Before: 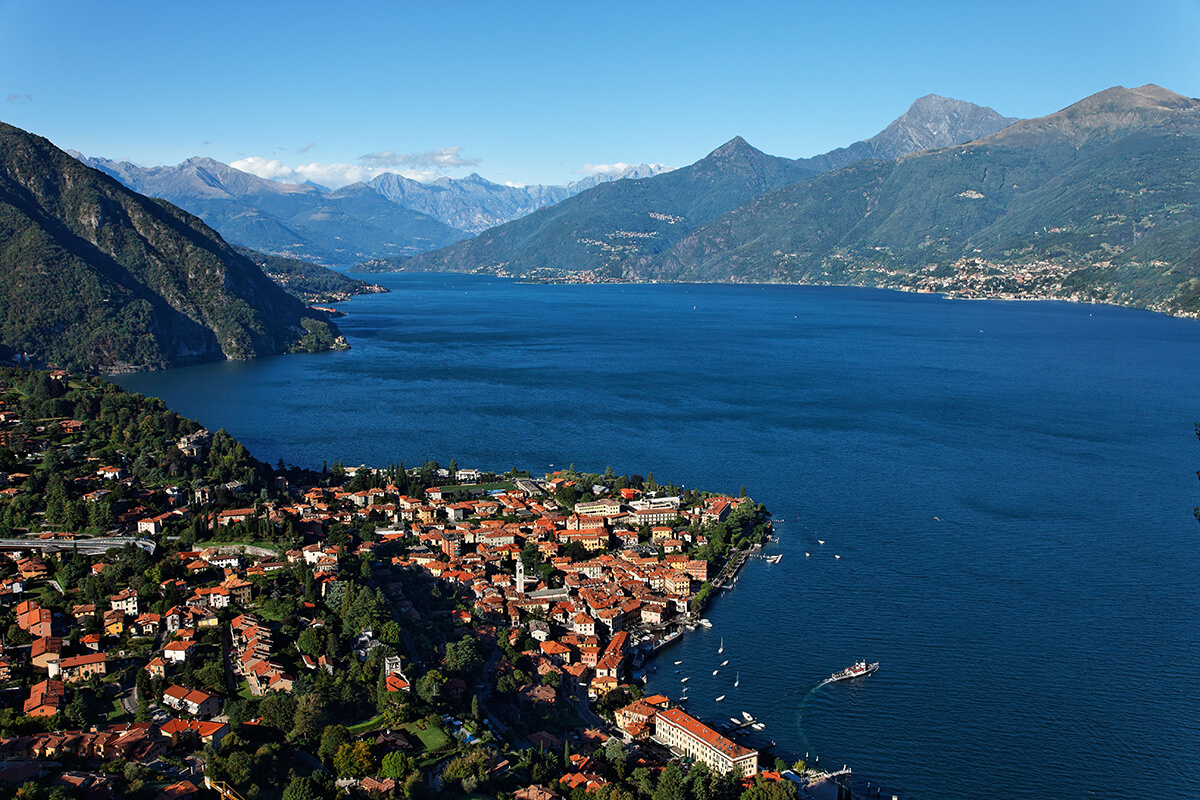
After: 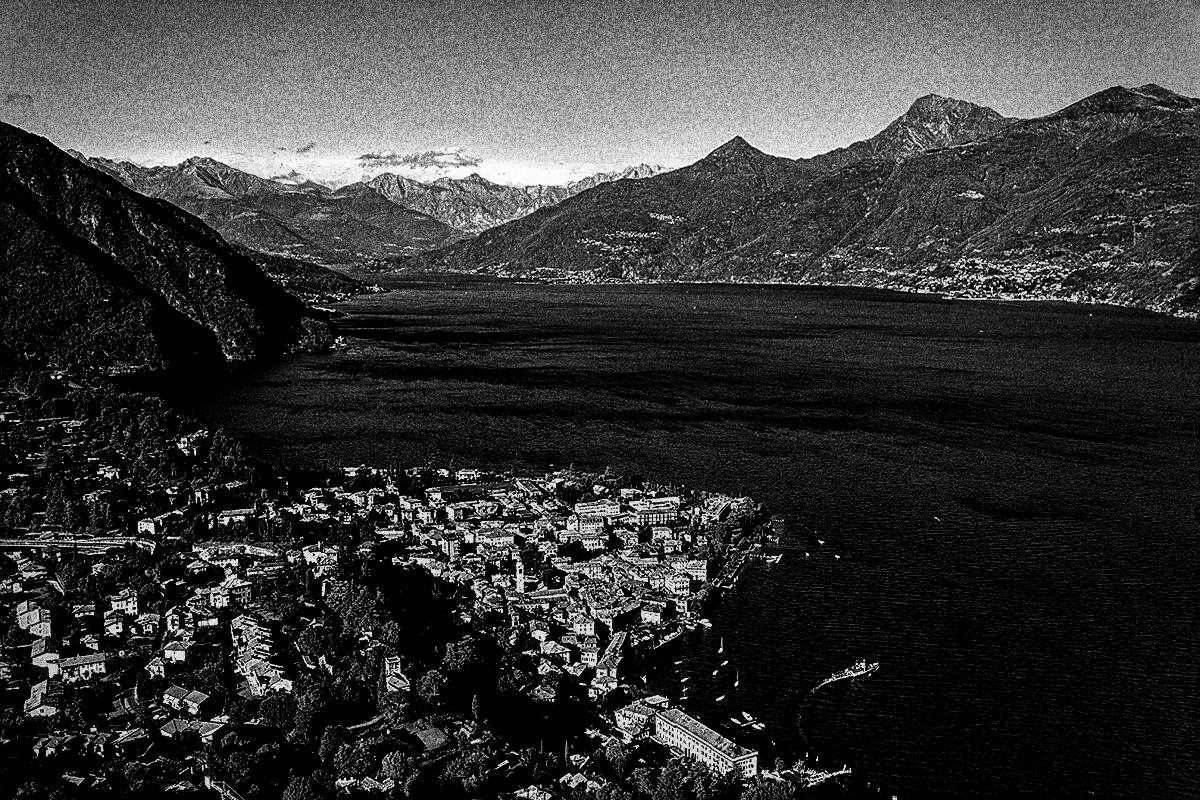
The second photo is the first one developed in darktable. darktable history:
local contrast: detail 203%
color balance rgb: shadows lift › luminance -18.76%, shadows lift › chroma 35.44%, power › luminance -3.76%, power › hue 142.17°, highlights gain › chroma 7.5%, highlights gain › hue 184.75°, global offset › luminance -0.52%, global offset › chroma 0.91%, global offset › hue 173.36°, shadows fall-off 300%, white fulcrum 2 EV, highlights fall-off 300%, linear chroma grading › shadows 17.19%, linear chroma grading › highlights 61.12%, linear chroma grading › global chroma 50%, hue shift -150.52°, perceptual brilliance grading › global brilliance 12%, mask middle-gray fulcrum 100%, contrast gray fulcrum 38.43%, contrast 35.15%, saturation formula JzAzBz (2021)
grain: coarseness 30.02 ISO, strength 100%
haze removal: strength 0.5, distance 0.43
monochrome: on, module defaults
sharpen: on, module defaults
white balance: red 1.467, blue 0.684
velvia: on, module defaults
vignetting: on, module defaults
